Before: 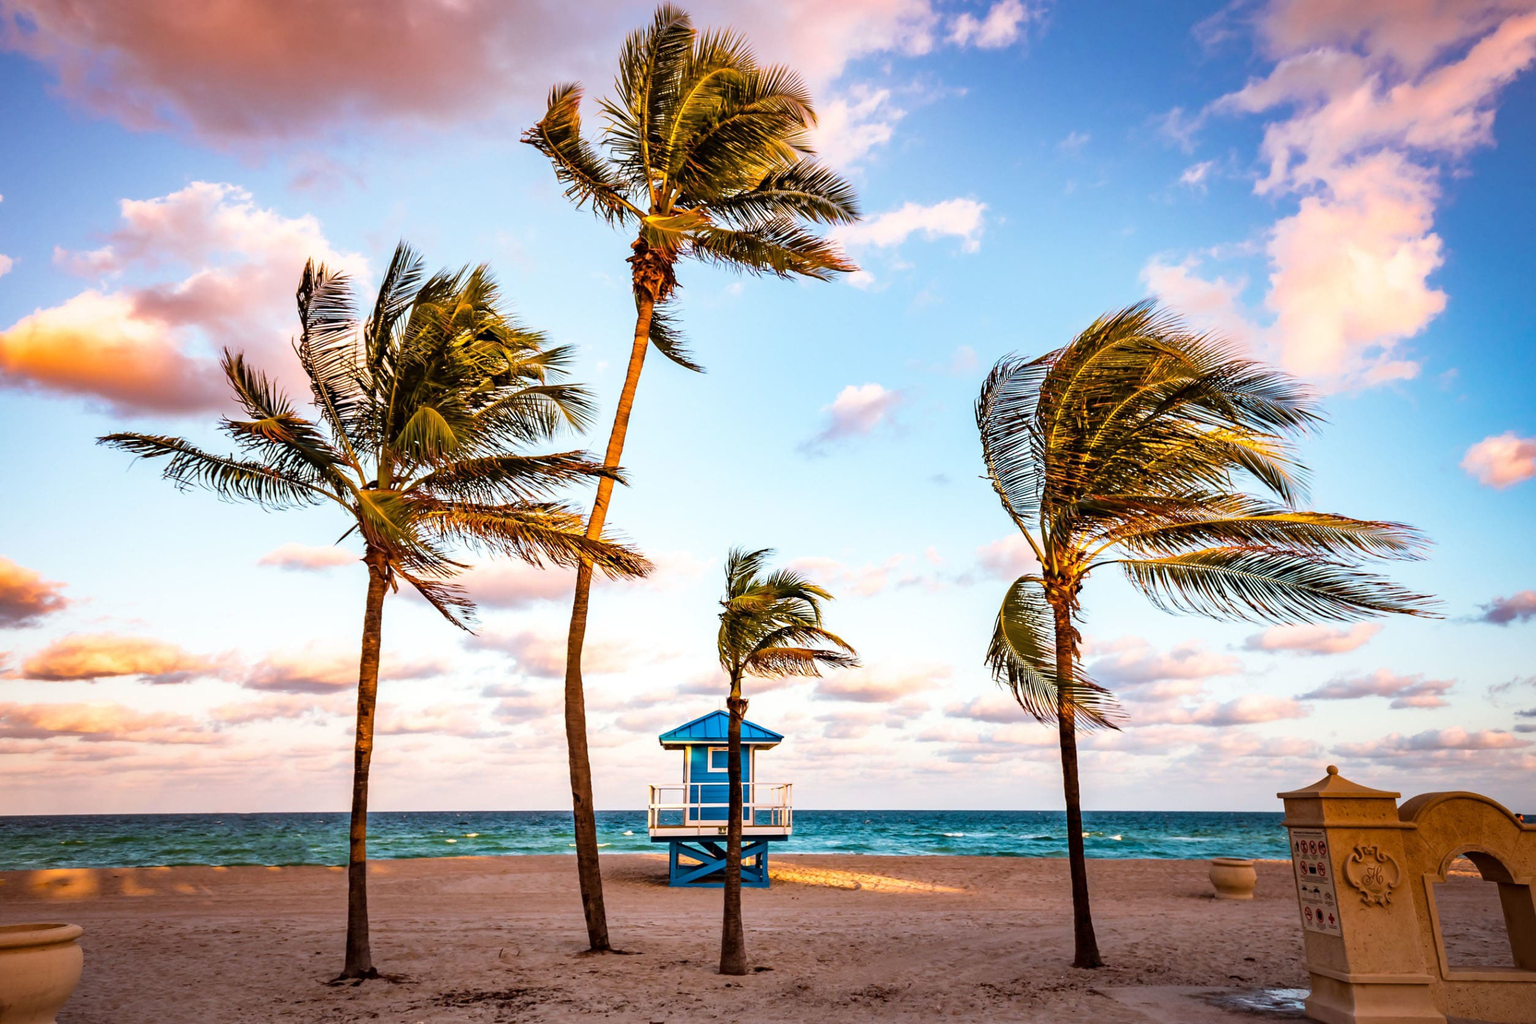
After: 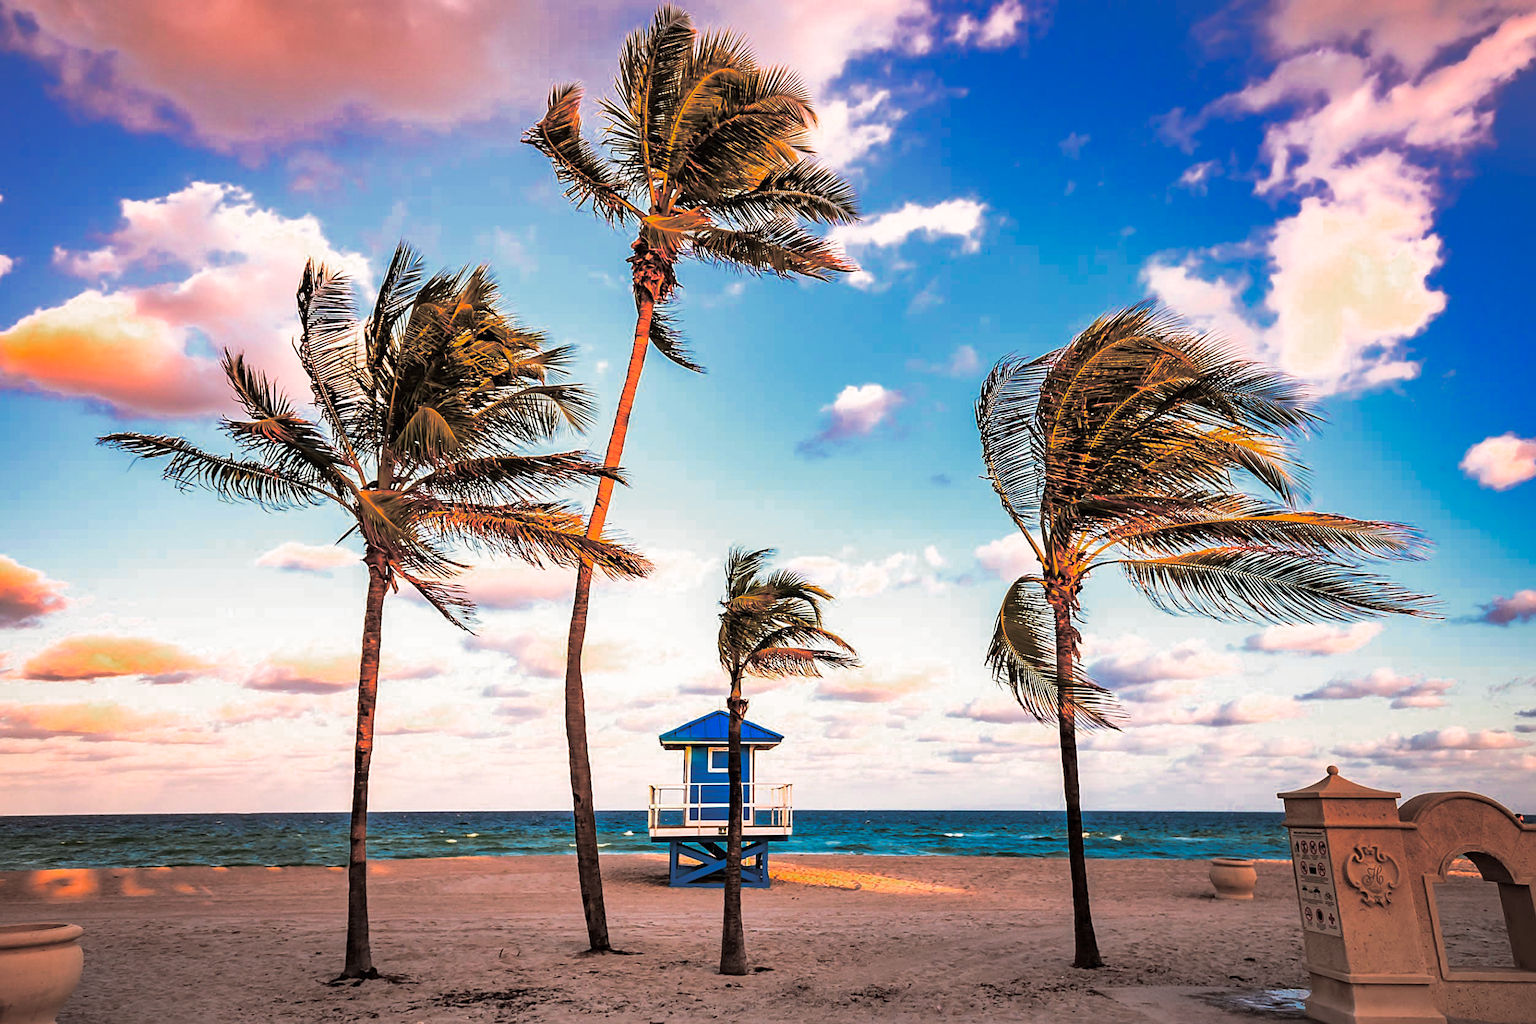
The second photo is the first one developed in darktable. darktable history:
contrast brightness saturation: saturation -0.05
color zones: curves: ch0 [(0, 0.553) (0.123, 0.58) (0.23, 0.419) (0.468, 0.155) (0.605, 0.132) (0.723, 0.063) (0.833, 0.172) (0.921, 0.468)]; ch1 [(0.025, 0.645) (0.229, 0.584) (0.326, 0.551) (0.537, 0.446) (0.599, 0.911) (0.708, 1) (0.805, 0.944)]; ch2 [(0.086, 0.468) (0.254, 0.464) (0.638, 0.564) (0.702, 0.592) (0.768, 0.564)]
white balance: red 1.009, blue 0.985
levels: mode automatic, black 0.023%, white 99.97%, levels [0.062, 0.494, 0.925]
sharpen: on, module defaults
split-toning: shadows › hue 36°, shadows › saturation 0.05, highlights › hue 10.8°, highlights › saturation 0.15, compress 40%
